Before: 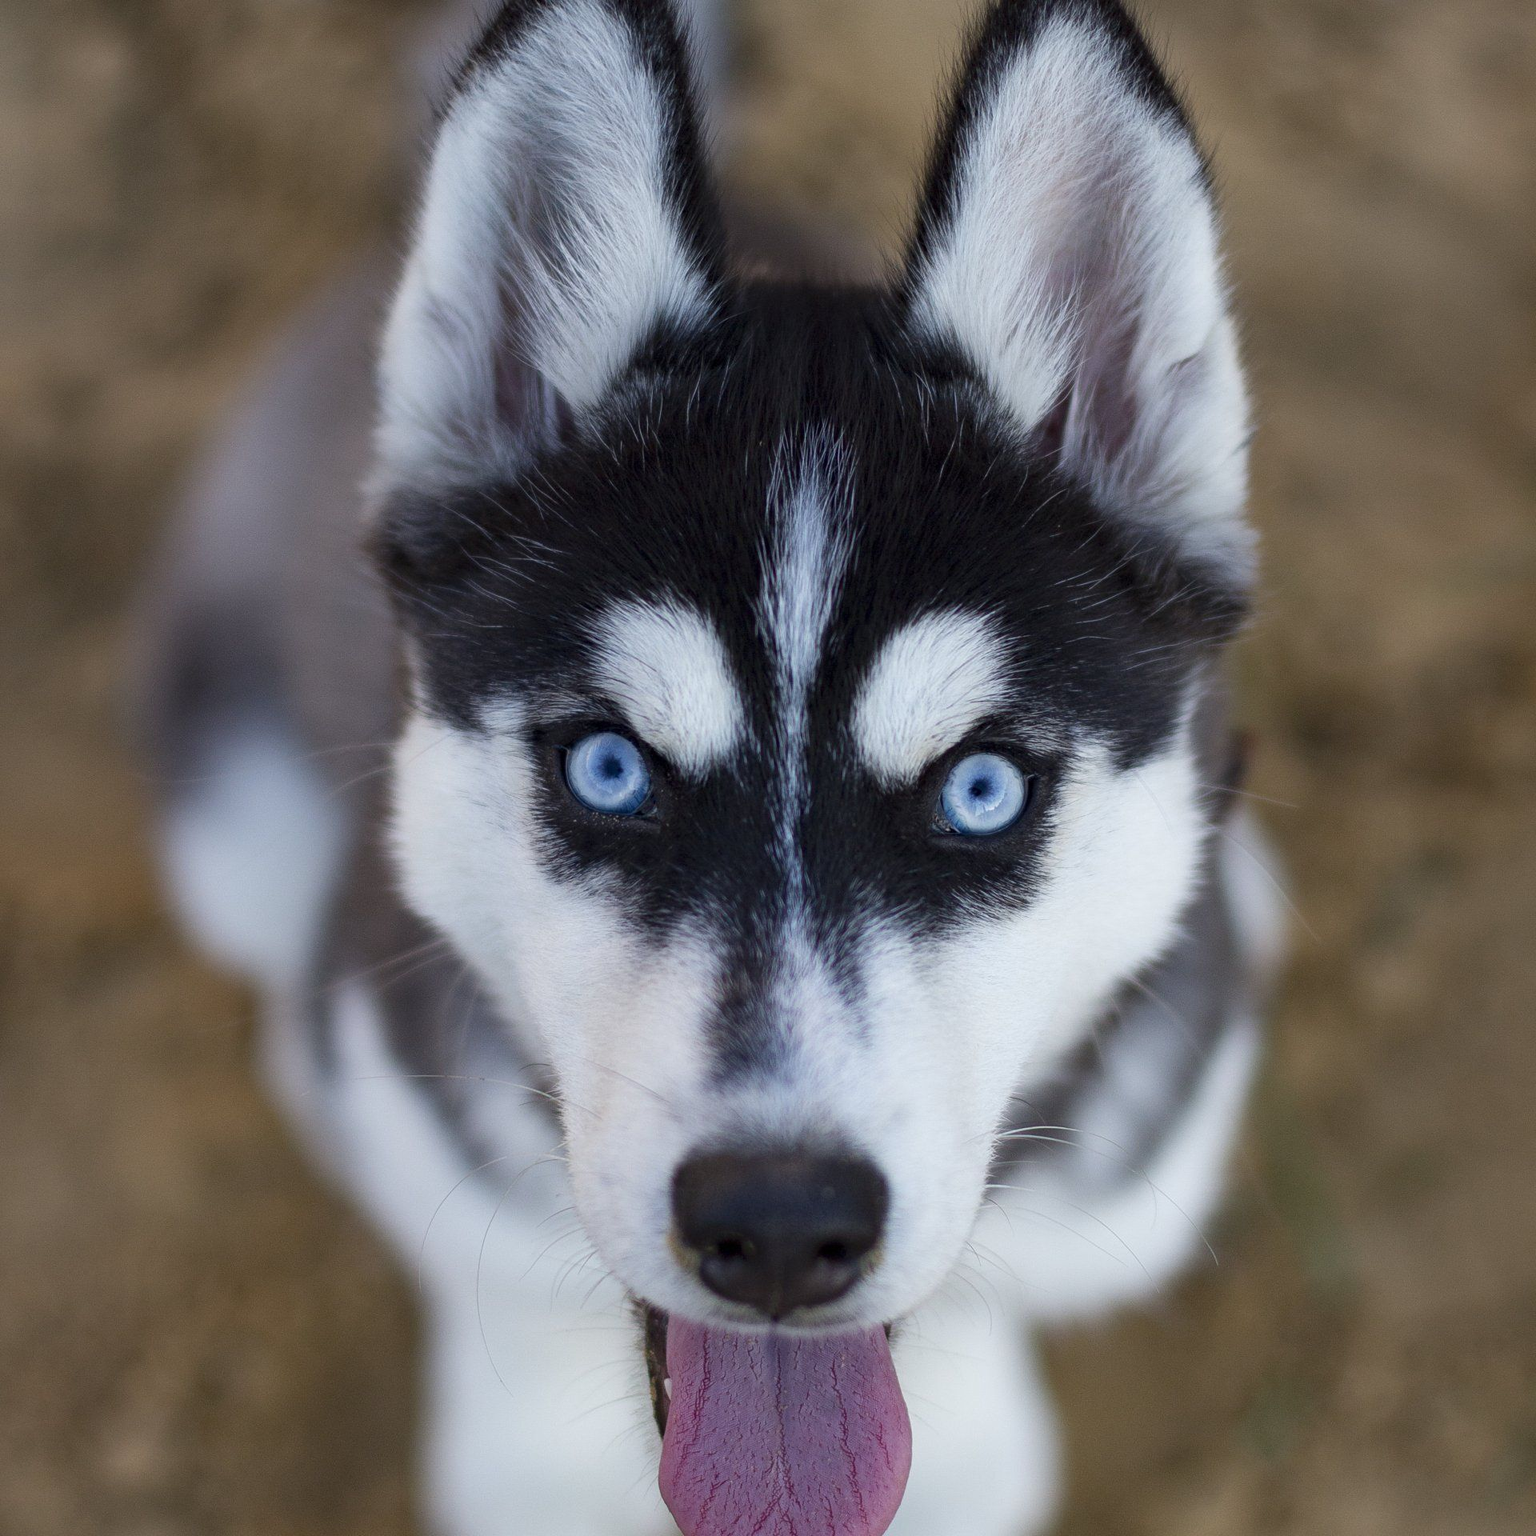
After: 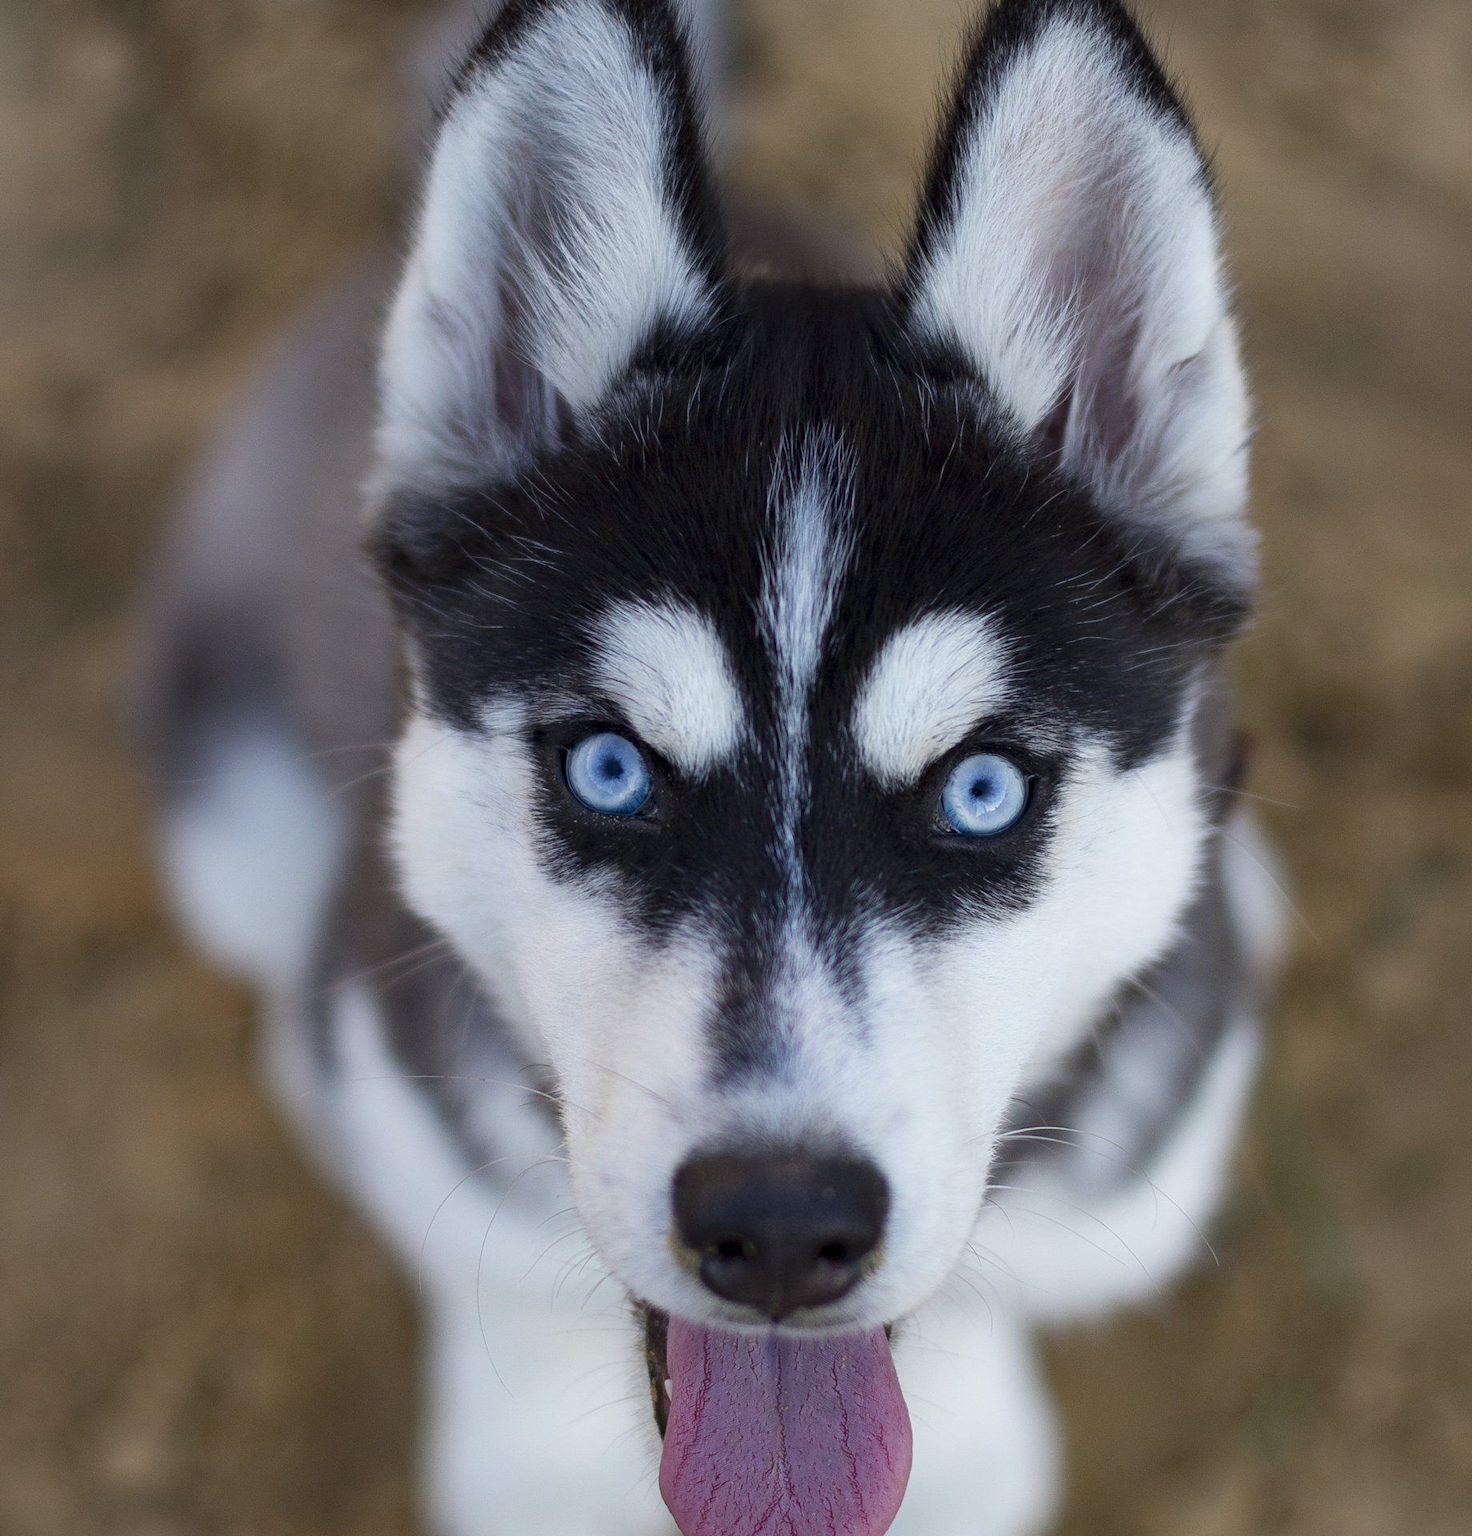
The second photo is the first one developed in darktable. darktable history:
crop: right 4.126%, bottom 0.031%
grain: coarseness 0.81 ISO, strength 1.34%, mid-tones bias 0%
